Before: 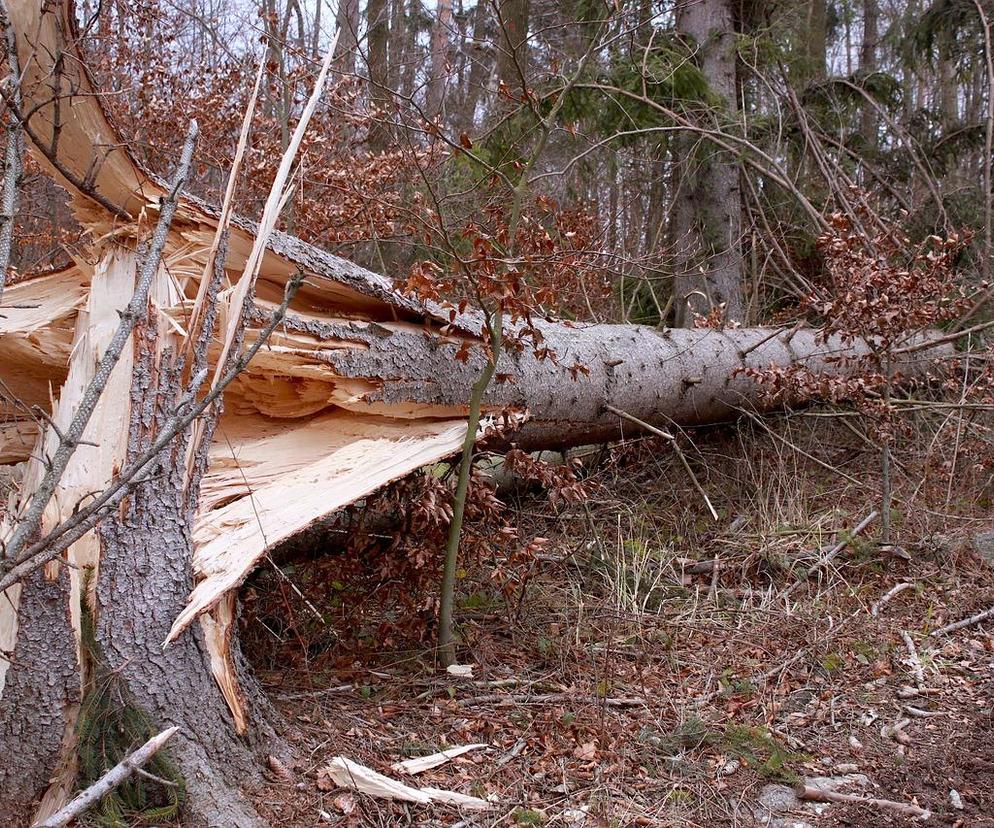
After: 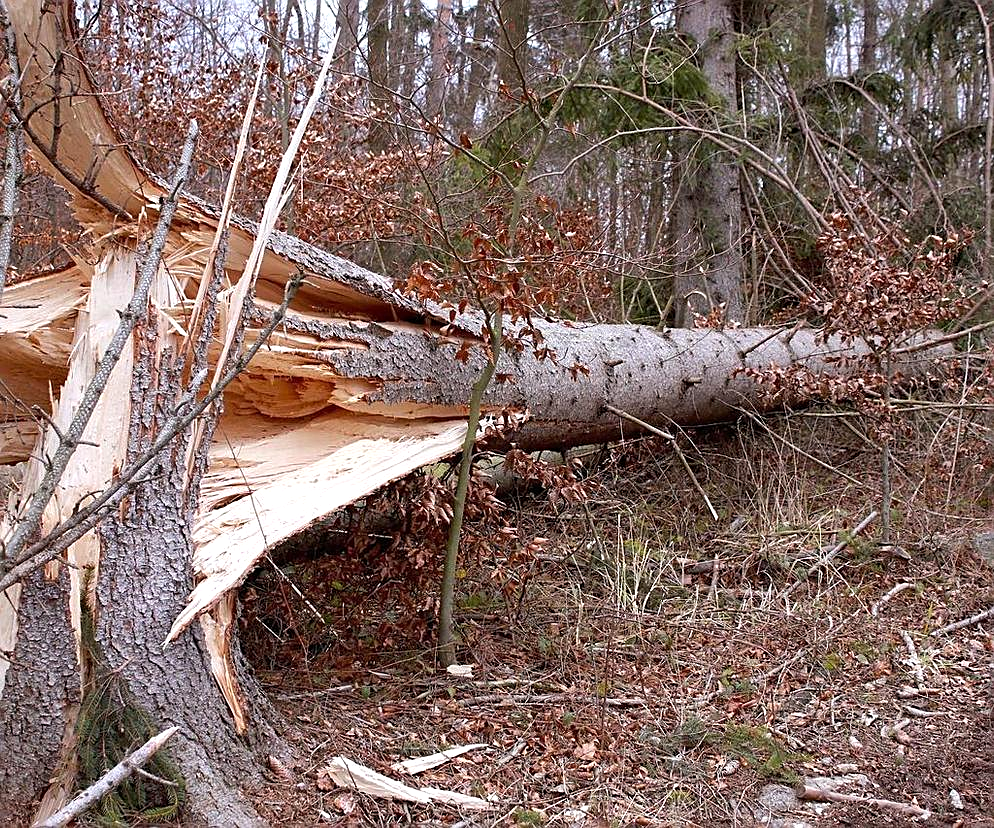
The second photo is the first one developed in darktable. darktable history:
sharpen: on, module defaults
shadows and highlights: shadows 47.91, highlights -41.7, soften with gaussian
exposure: exposure 0.298 EV, compensate highlight preservation false
